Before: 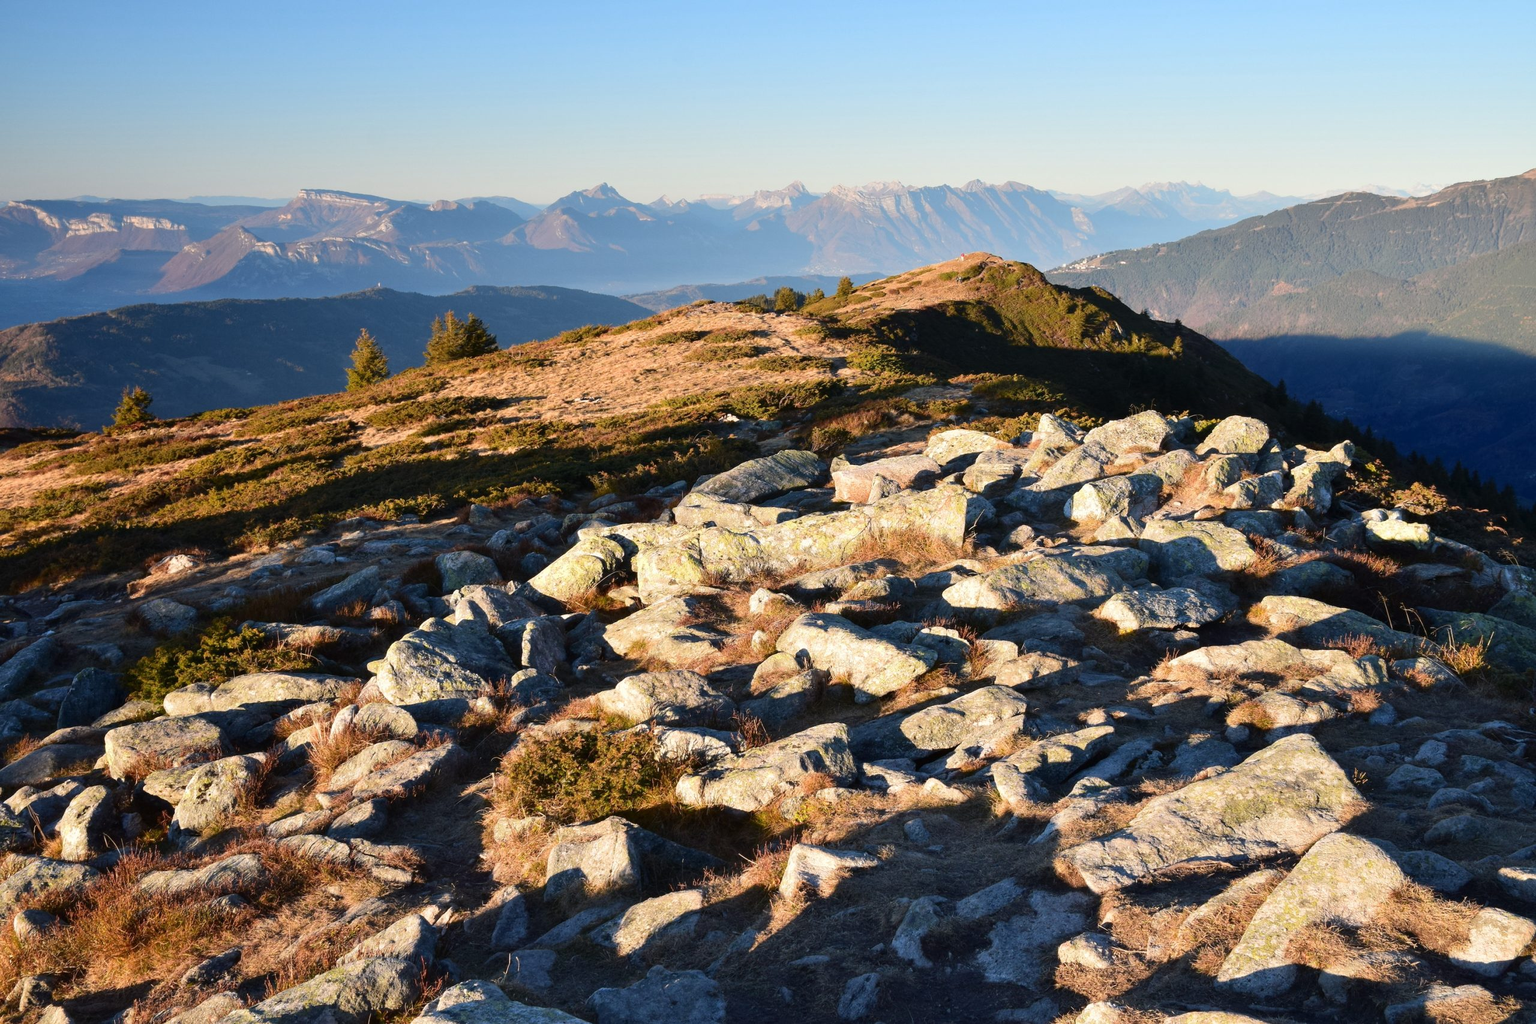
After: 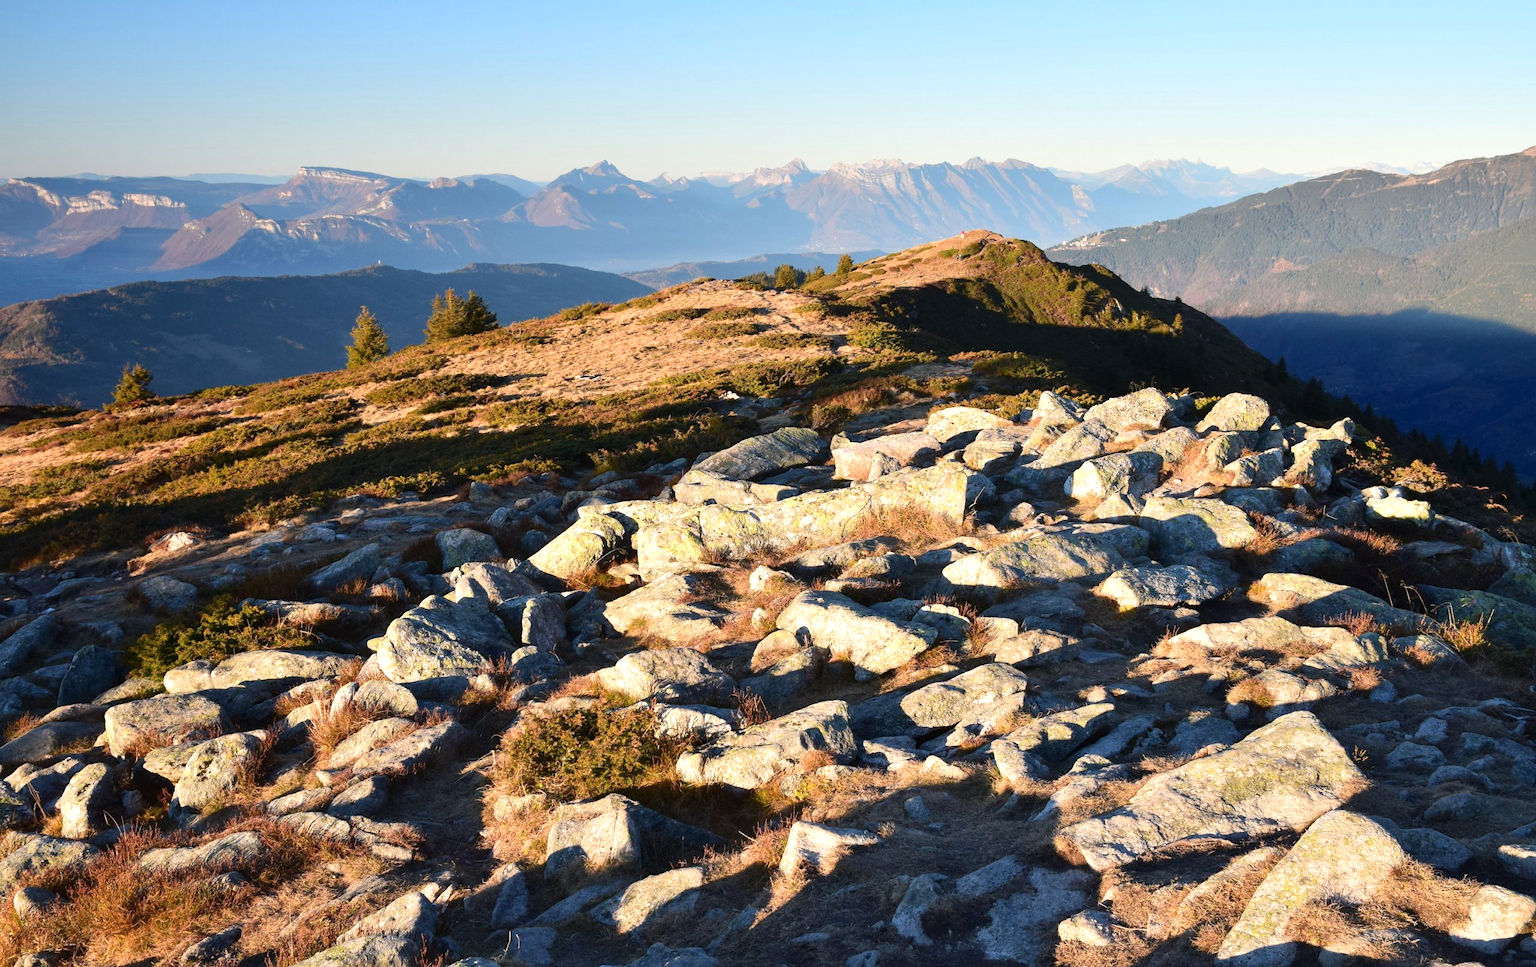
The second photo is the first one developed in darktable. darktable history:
exposure: exposure 0.246 EV, compensate highlight preservation false
crop and rotate: top 2.27%, bottom 3.183%
